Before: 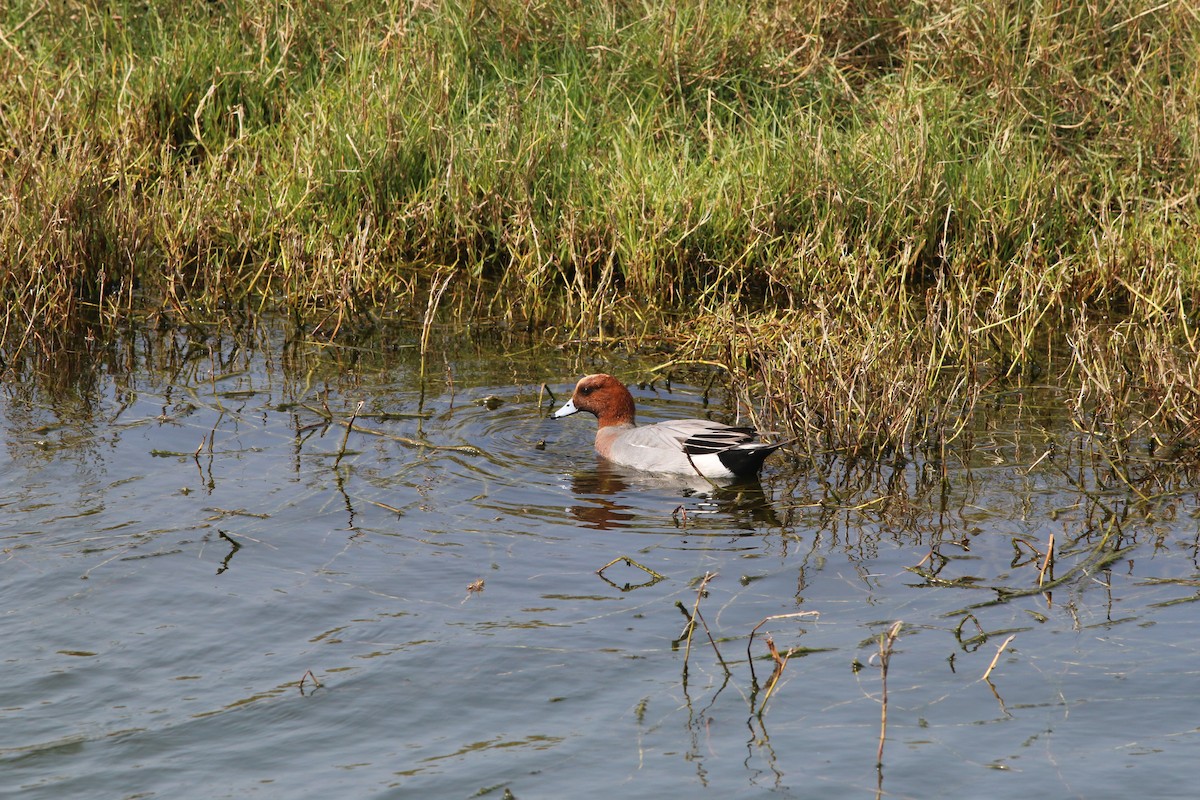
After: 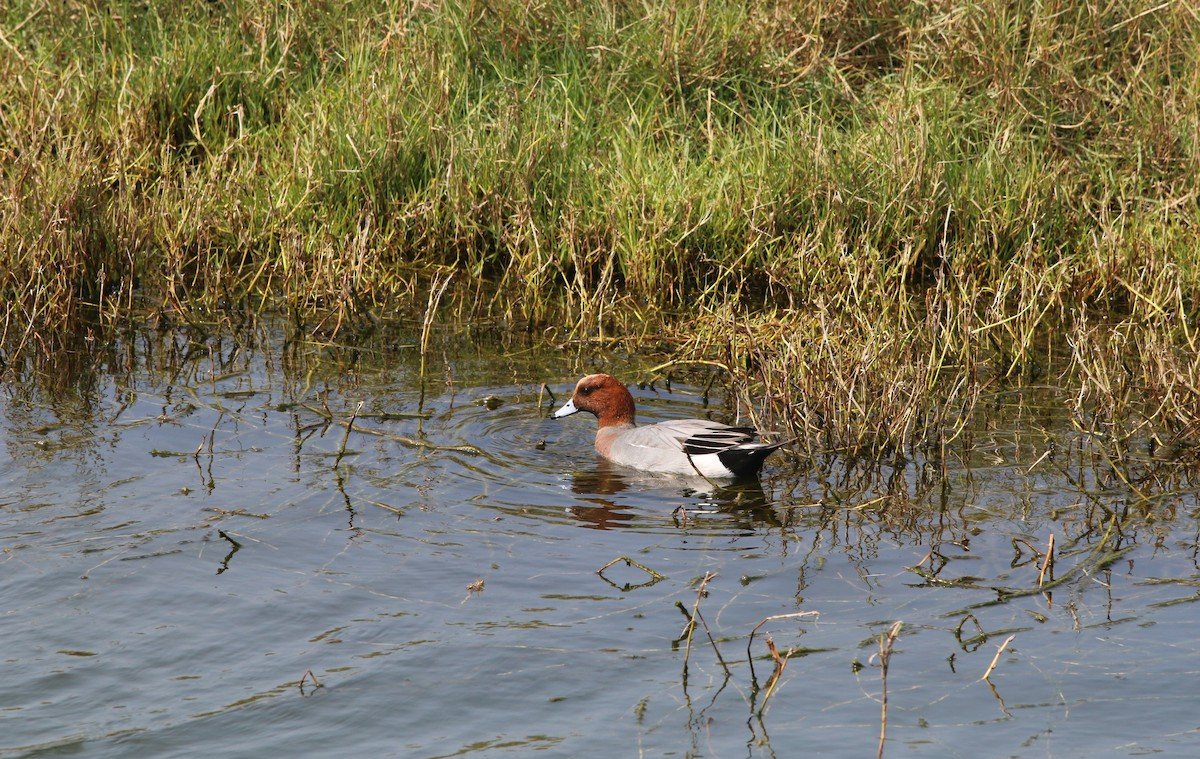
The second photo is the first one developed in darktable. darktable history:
crop and rotate: top 0.013%, bottom 5.016%
